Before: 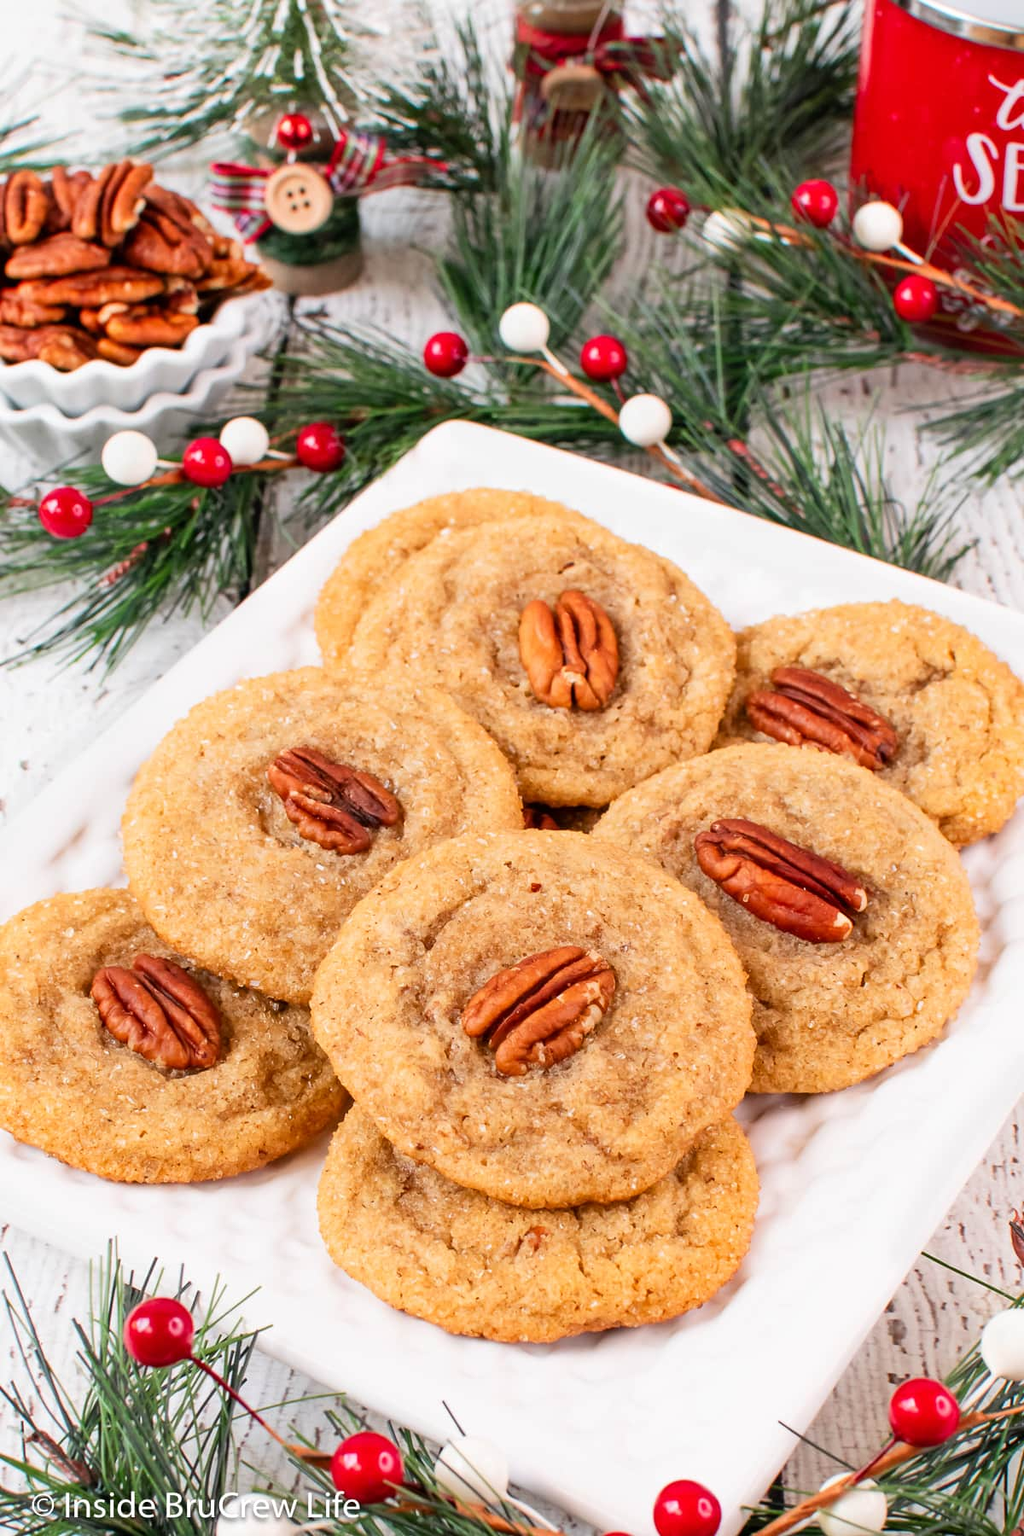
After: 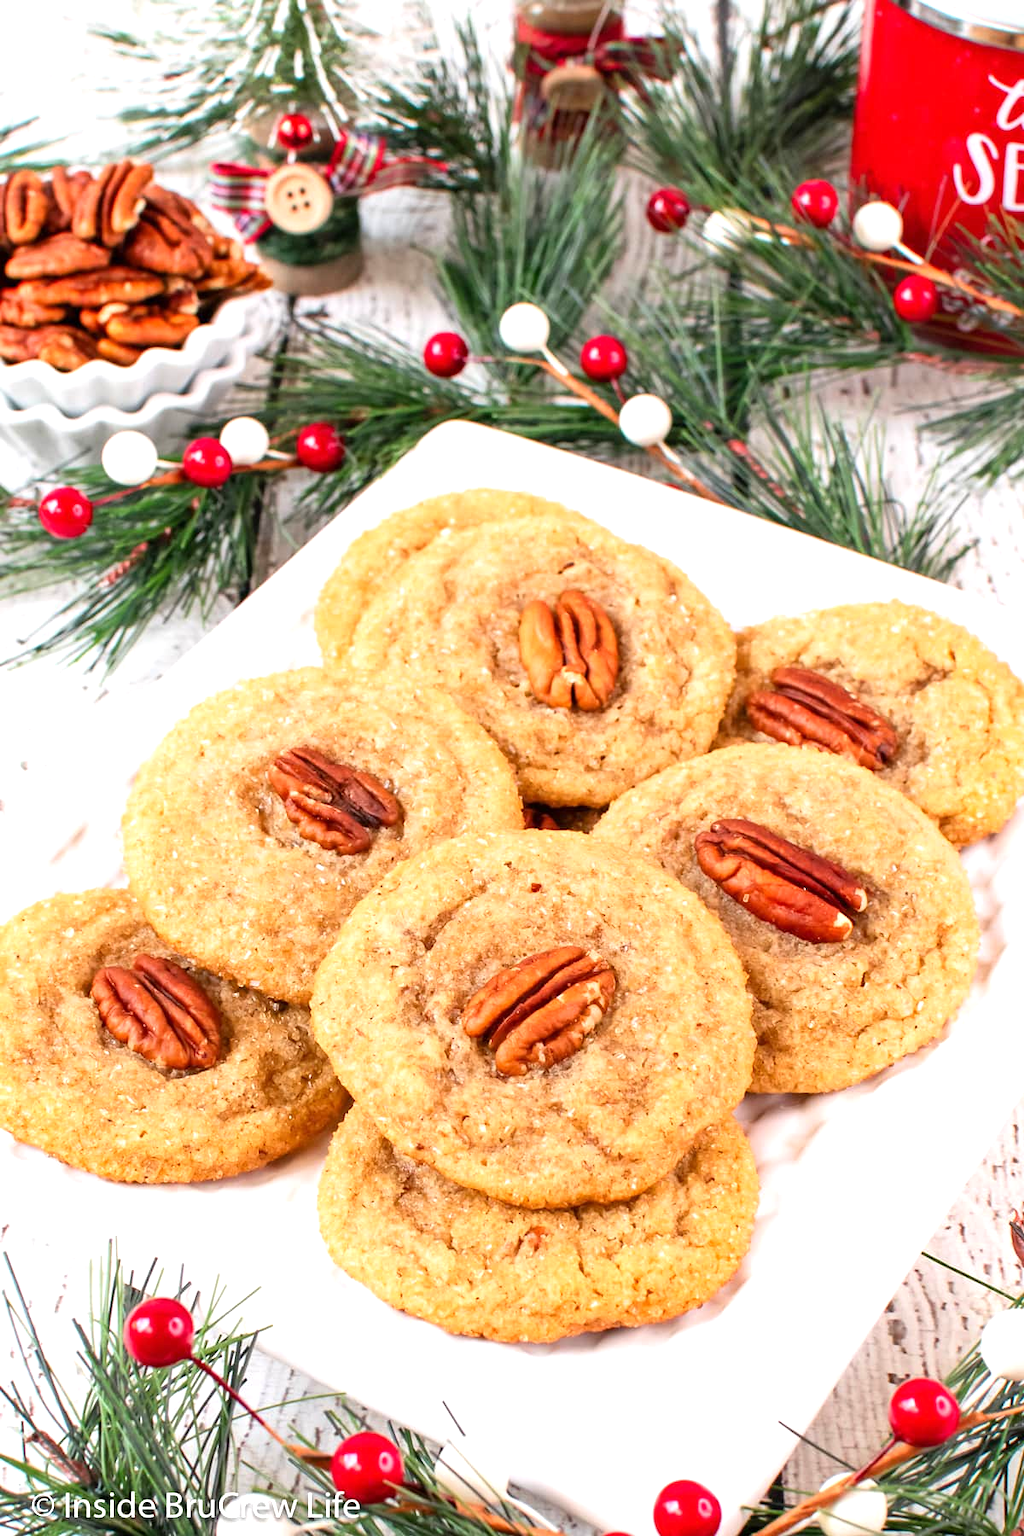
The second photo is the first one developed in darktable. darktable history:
exposure: exposure 0.513 EV, compensate exposure bias true, compensate highlight preservation false
